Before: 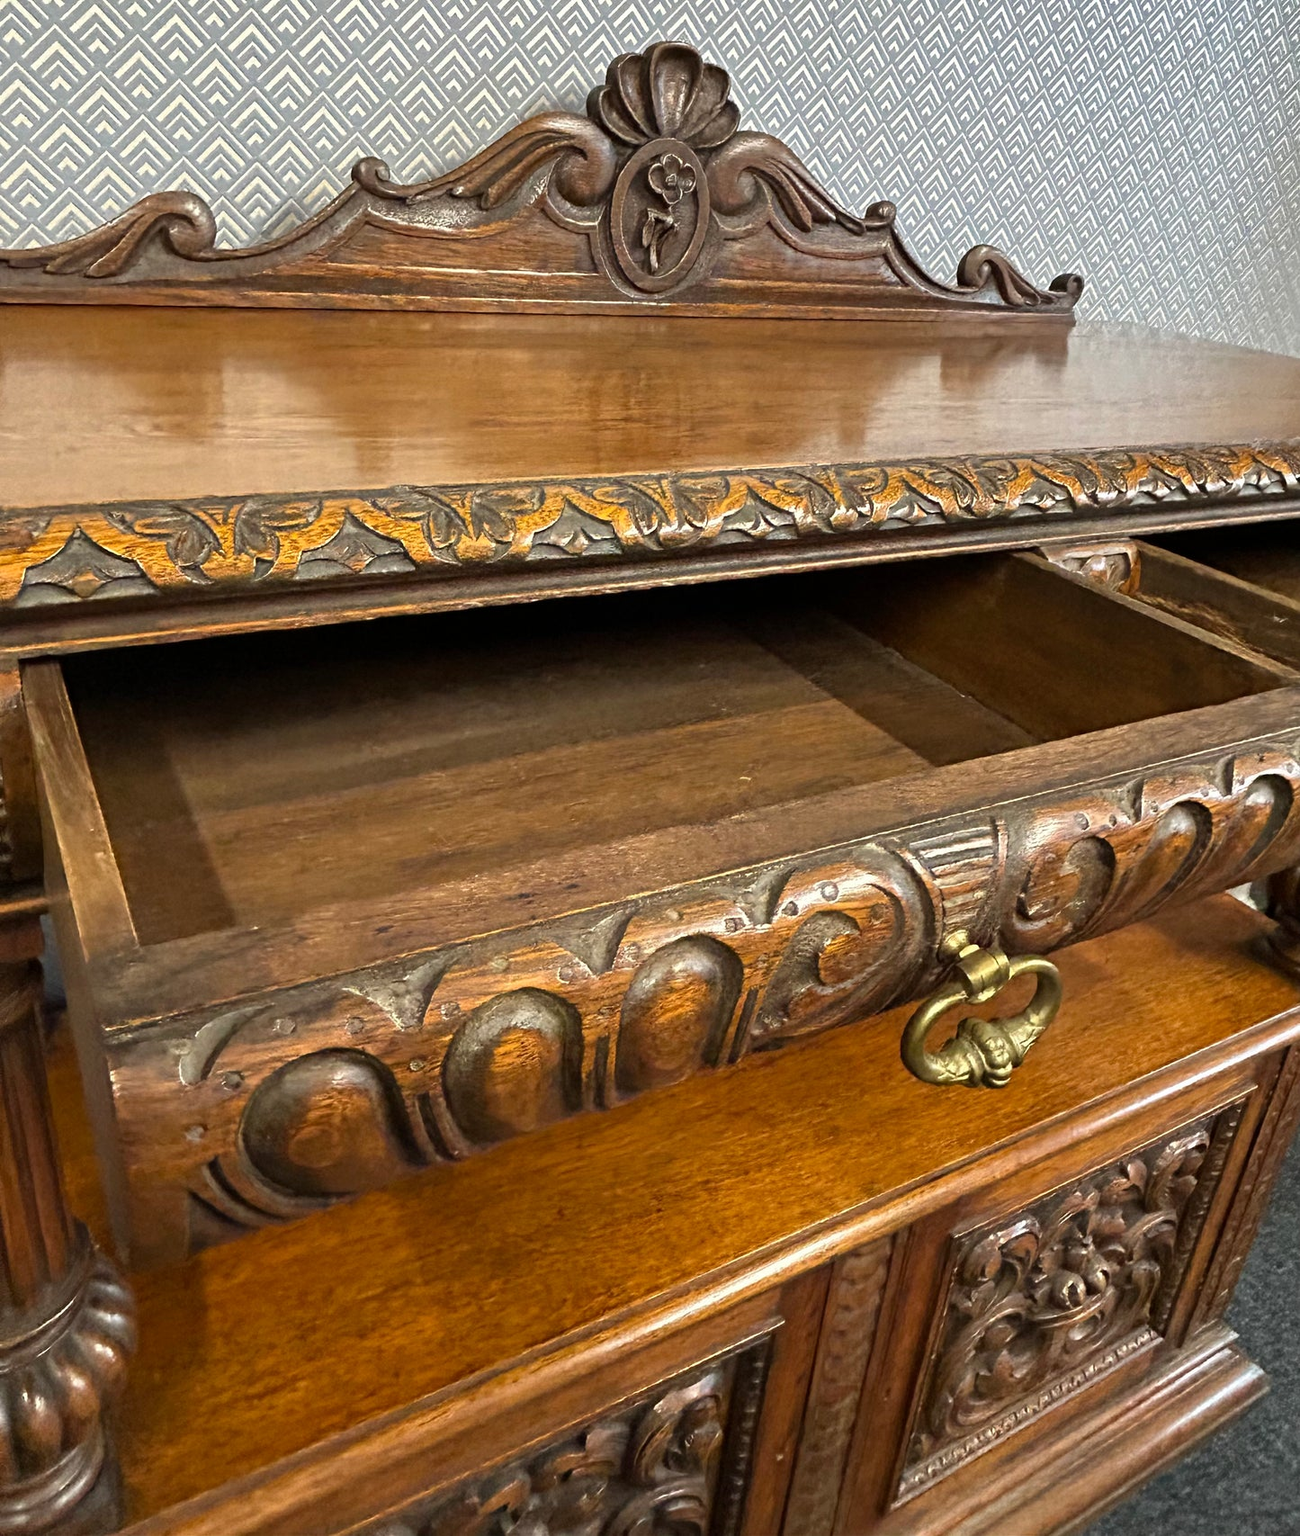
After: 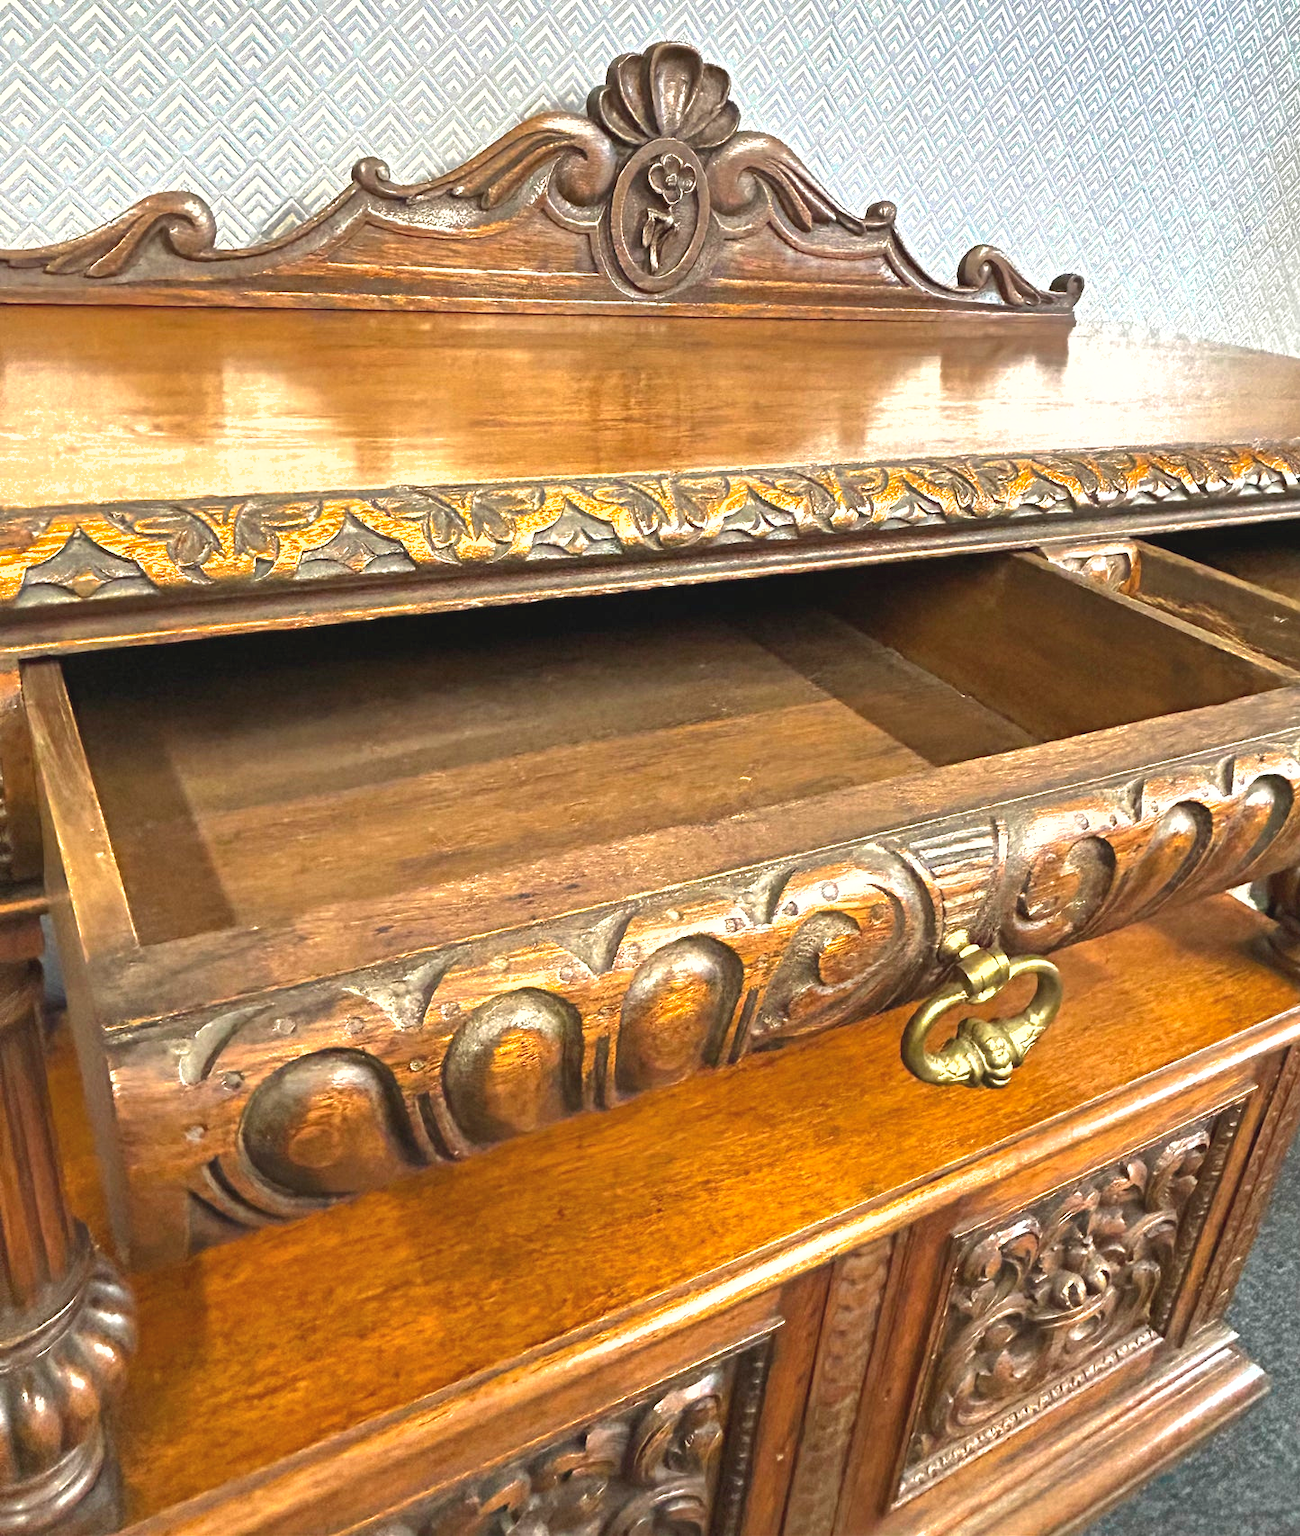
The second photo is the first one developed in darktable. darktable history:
color zones: curves: ch0 [(0.25, 0.5) (0.423, 0.5) (0.443, 0.5) (0.521, 0.756) (0.568, 0.5) (0.576, 0.5) (0.75, 0.5)]; ch1 [(0.25, 0.5) (0.423, 0.5) (0.443, 0.5) (0.539, 0.873) (0.624, 0.565) (0.631, 0.5) (0.75, 0.5)]
exposure: black level correction -0.002, exposure 1.115 EV, compensate highlight preservation false
shadows and highlights: on, module defaults
